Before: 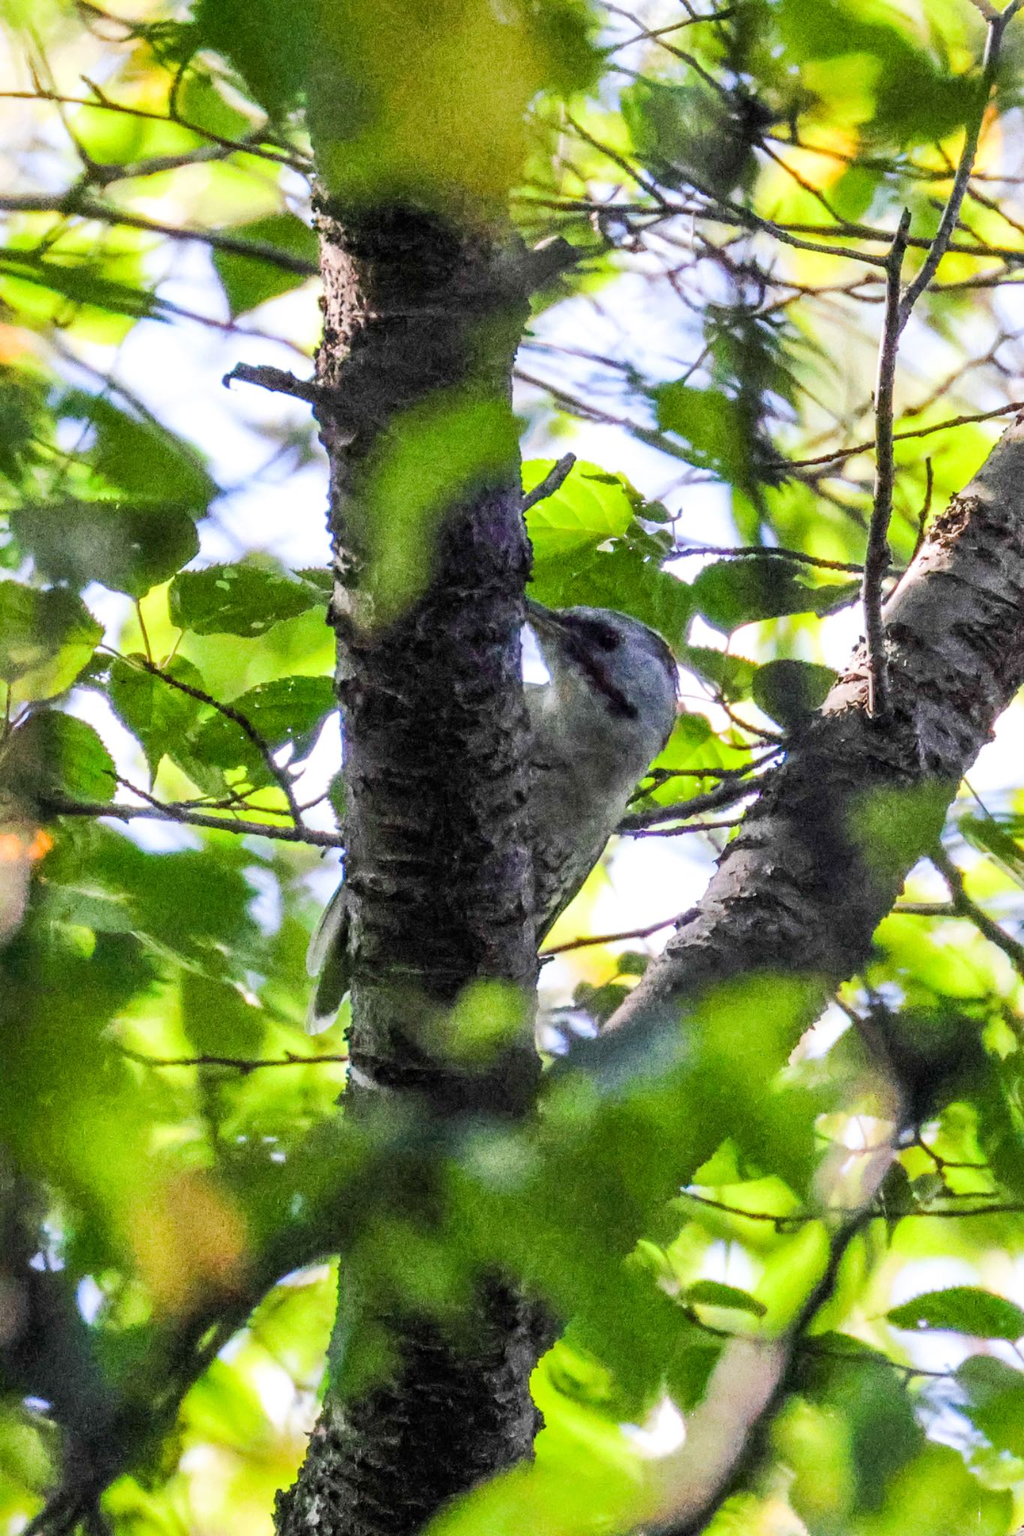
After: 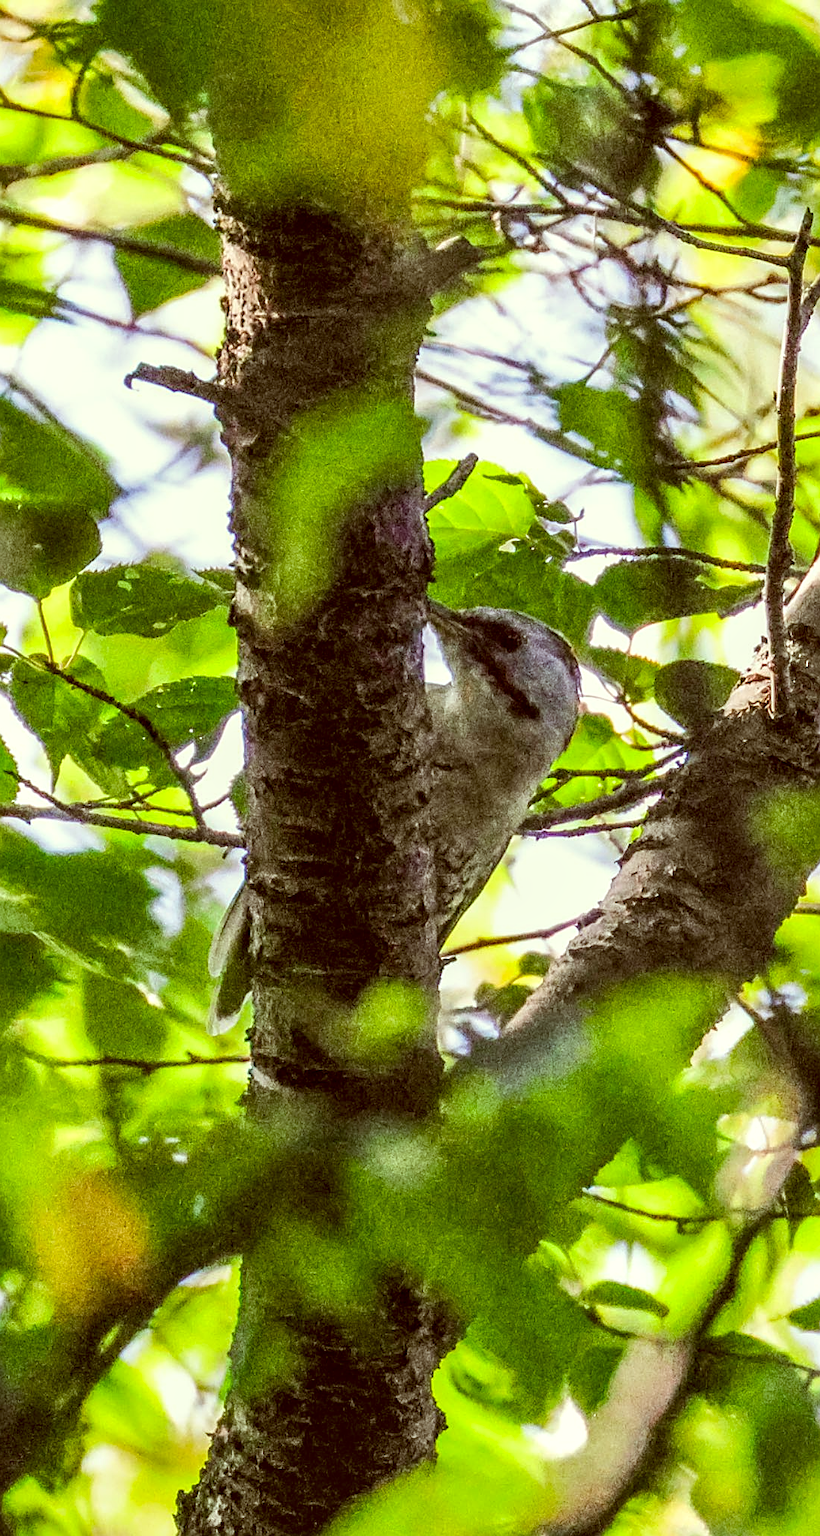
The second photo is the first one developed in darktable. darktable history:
crop and rotate: left 9.6%, right 10.227%
color correction: highlights a* -5.49, highlights b* 9.8, shadows a* 9.9, shadows b* 24.66
local contrast: on, module defaults
sharpen: on, module defaults
